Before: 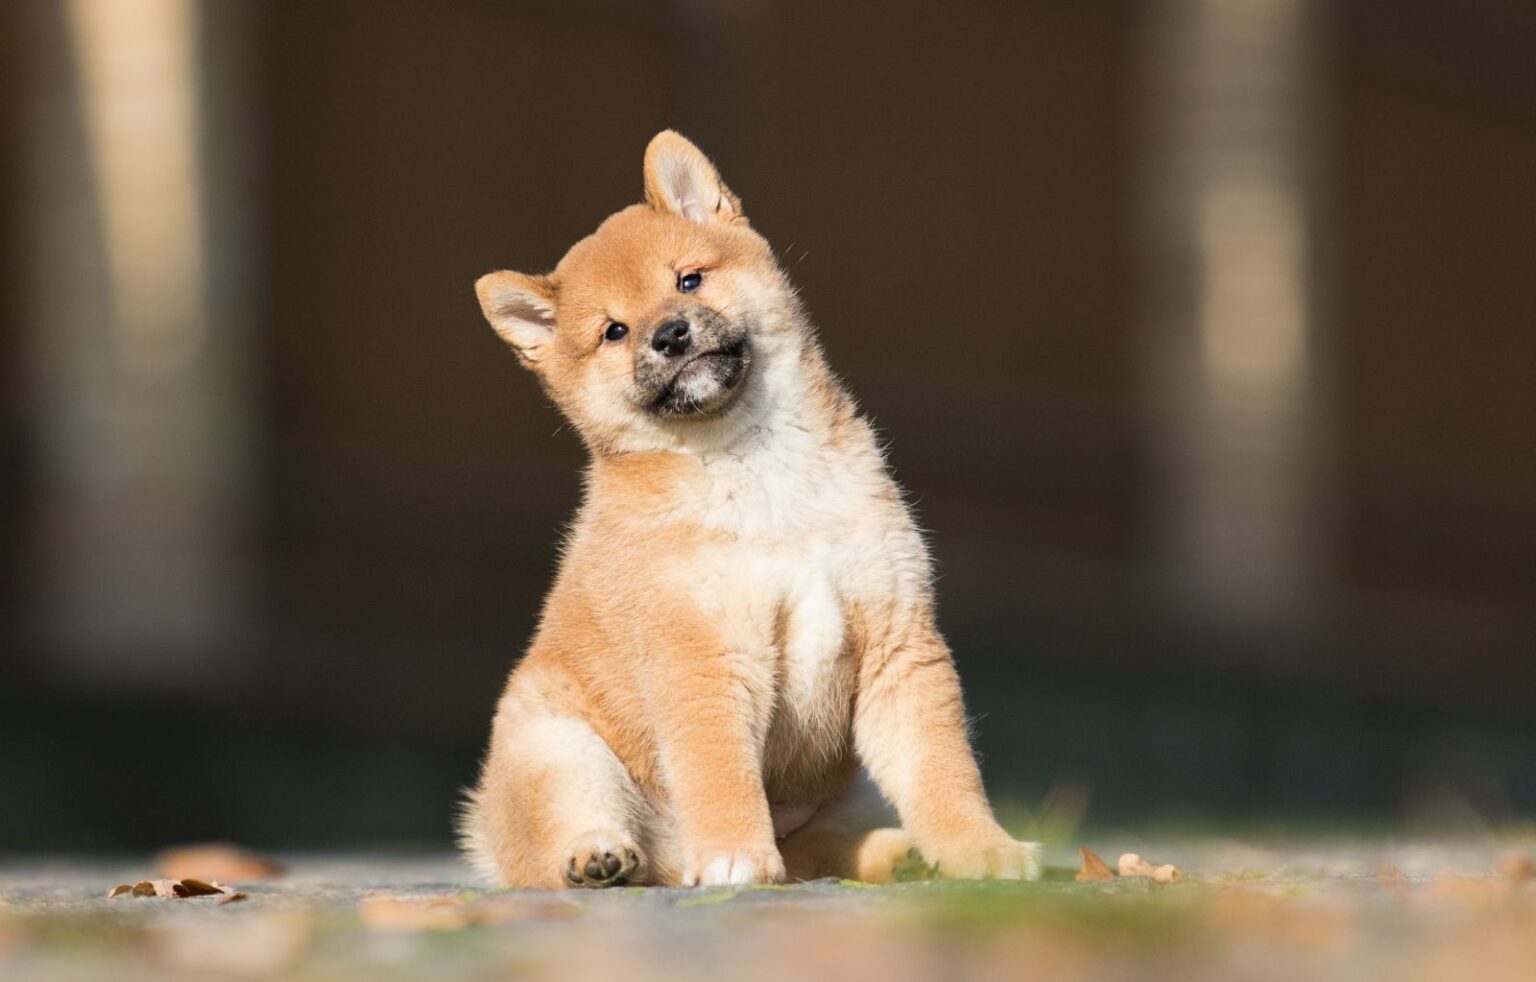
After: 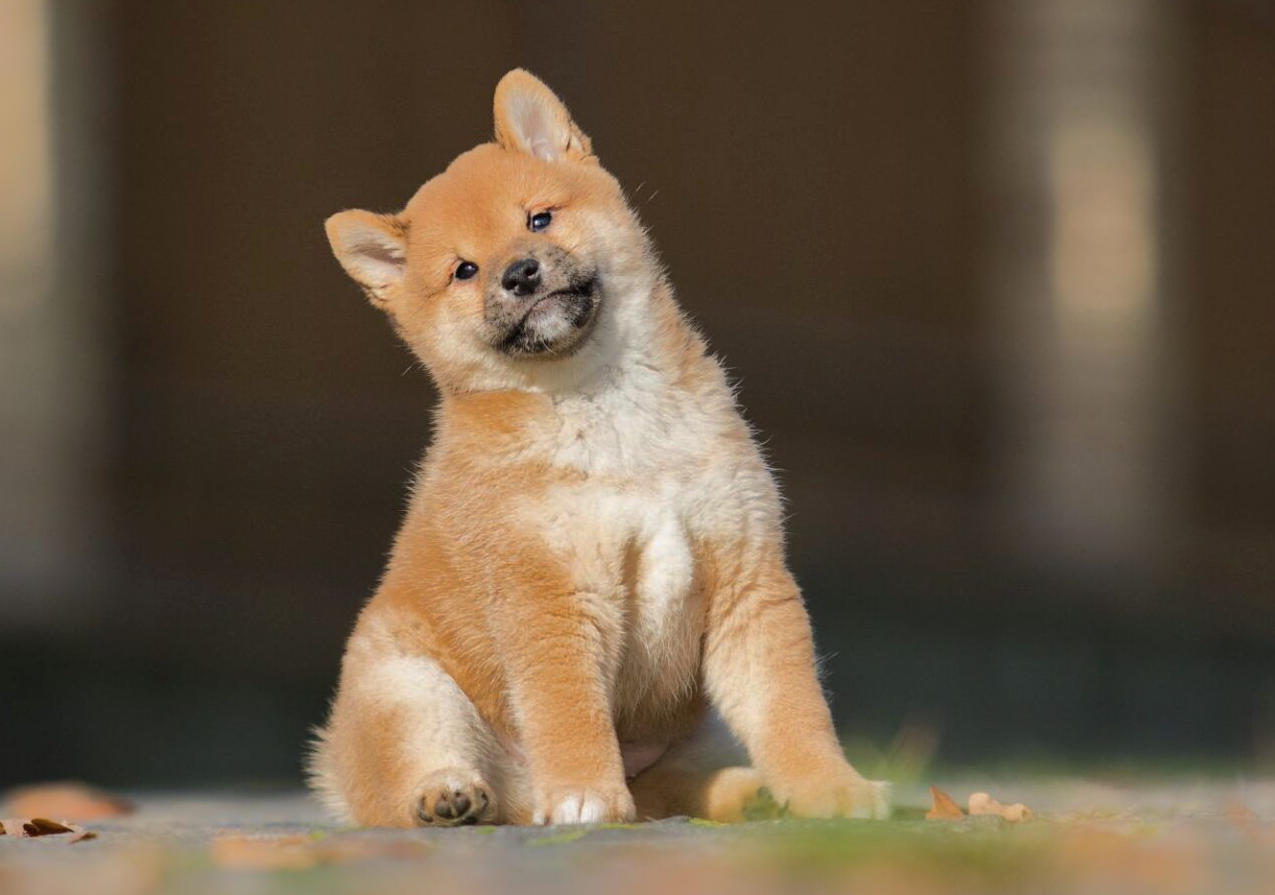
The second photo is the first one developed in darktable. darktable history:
crop: left 9.803%, top 6.311%, right 7.177%, bottom 2.471%
shadows and highlights: shadows 25, highlights -69.22
